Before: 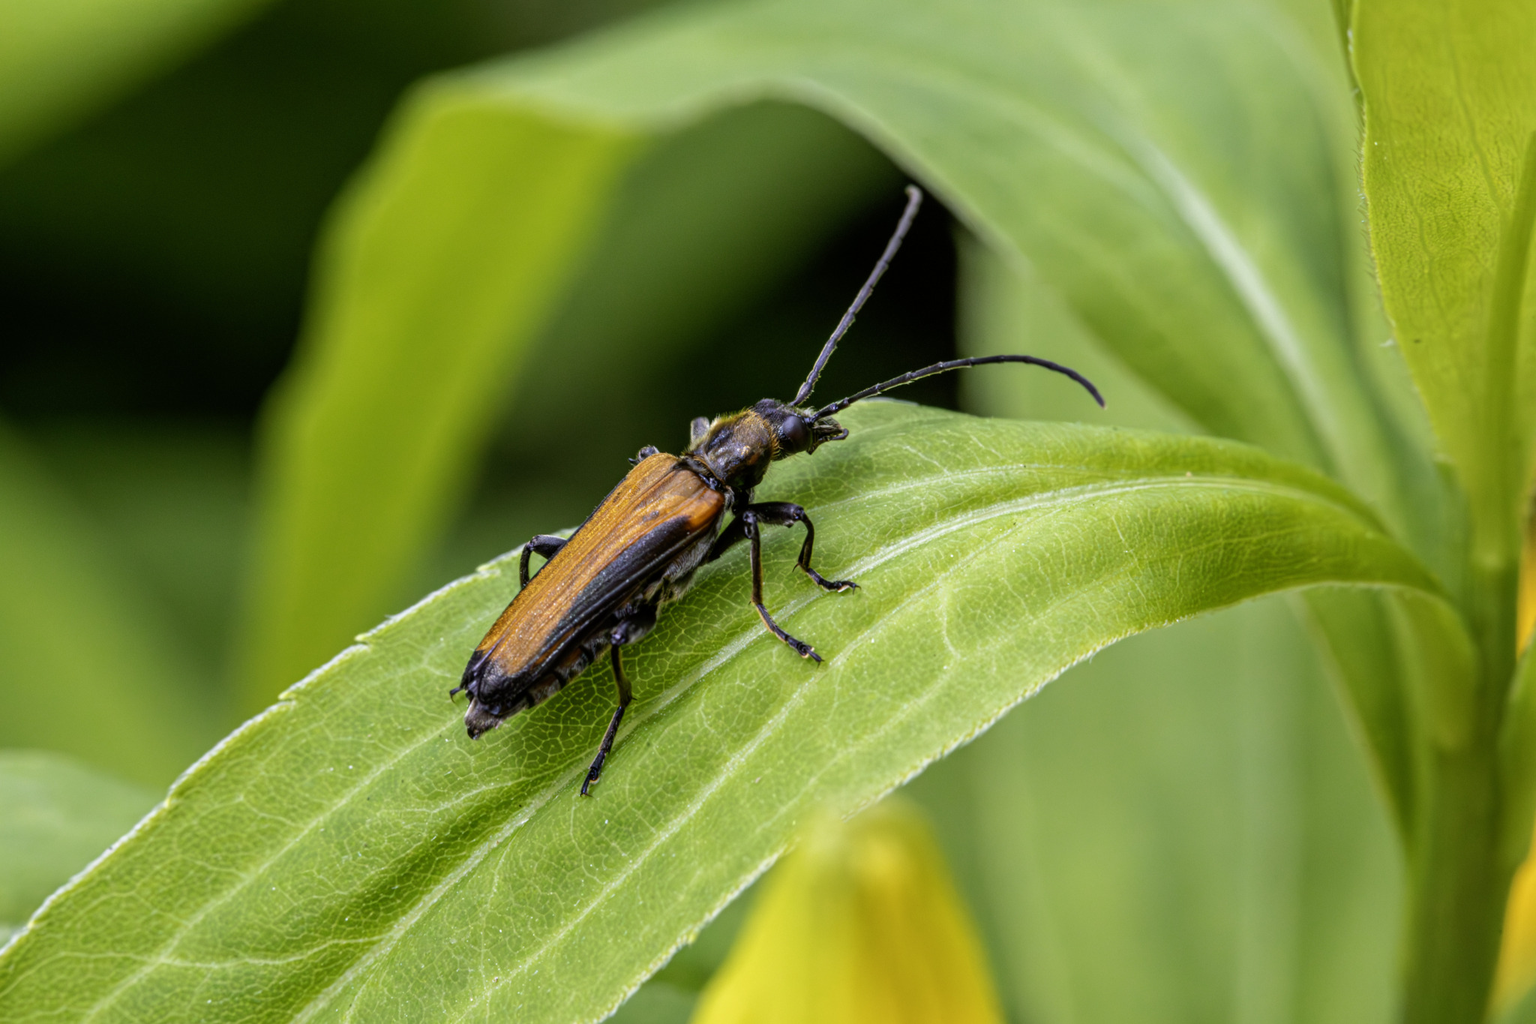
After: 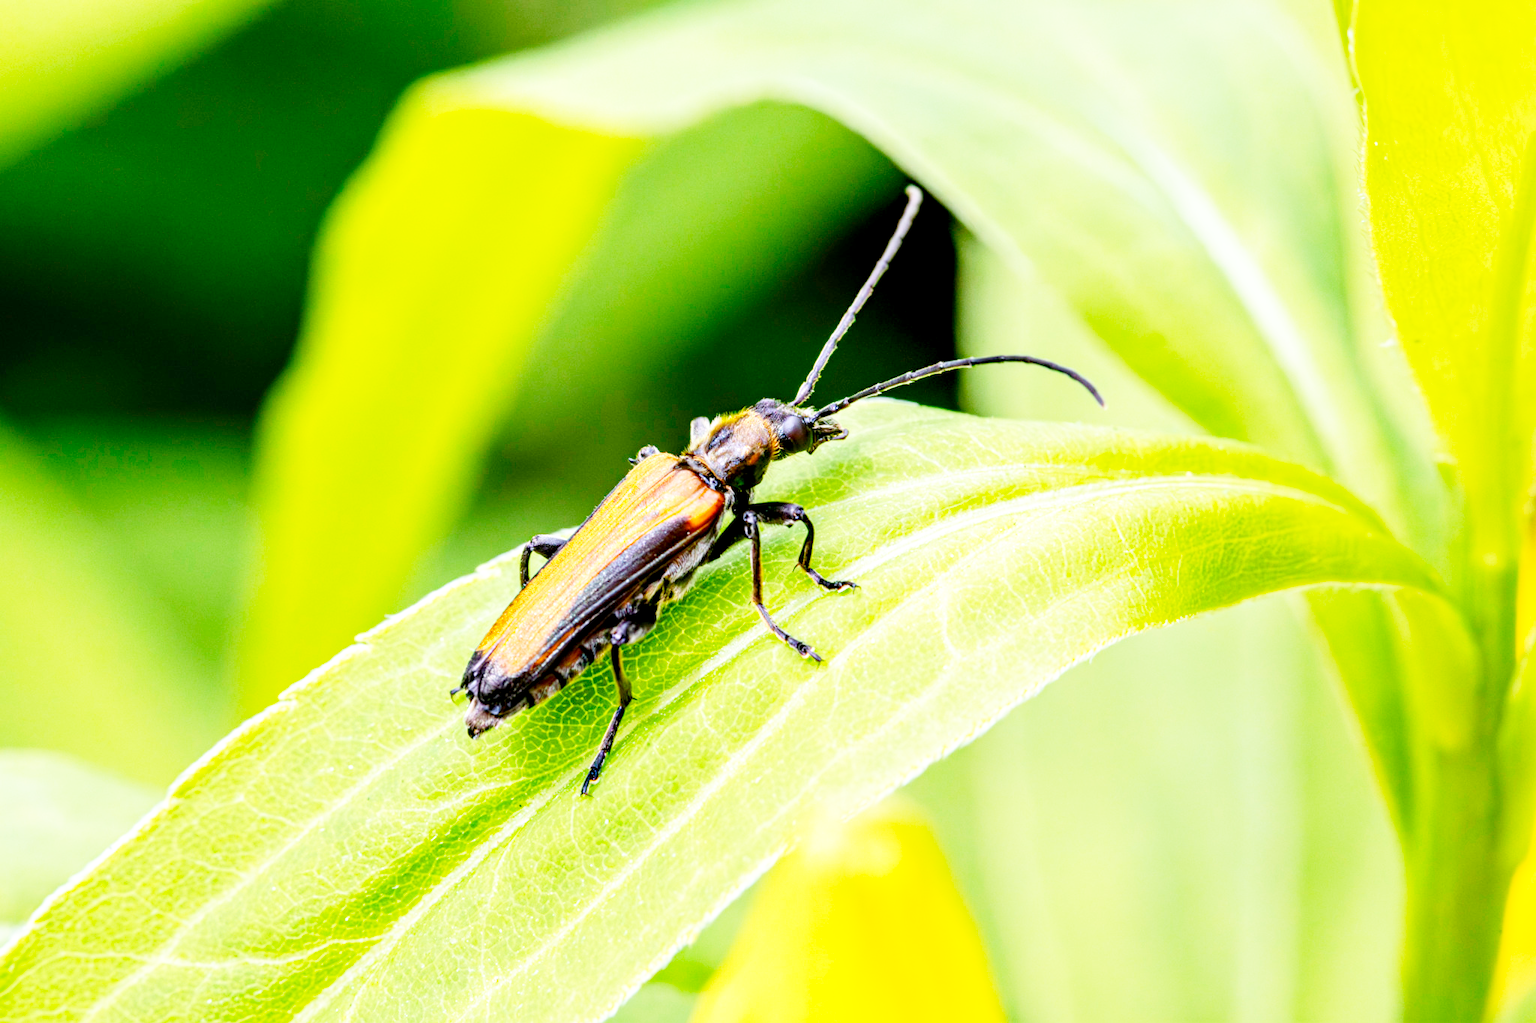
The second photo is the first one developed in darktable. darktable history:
base curve: curves: ch0 [(0, 0) (0.007, 0.004) (0.027, 0.03) (0.046, 0.07) (0.207, 0.54) (0.442, 0.872) (0.673, 0.972) (1, 1)], fusion 1, preserve colors none
